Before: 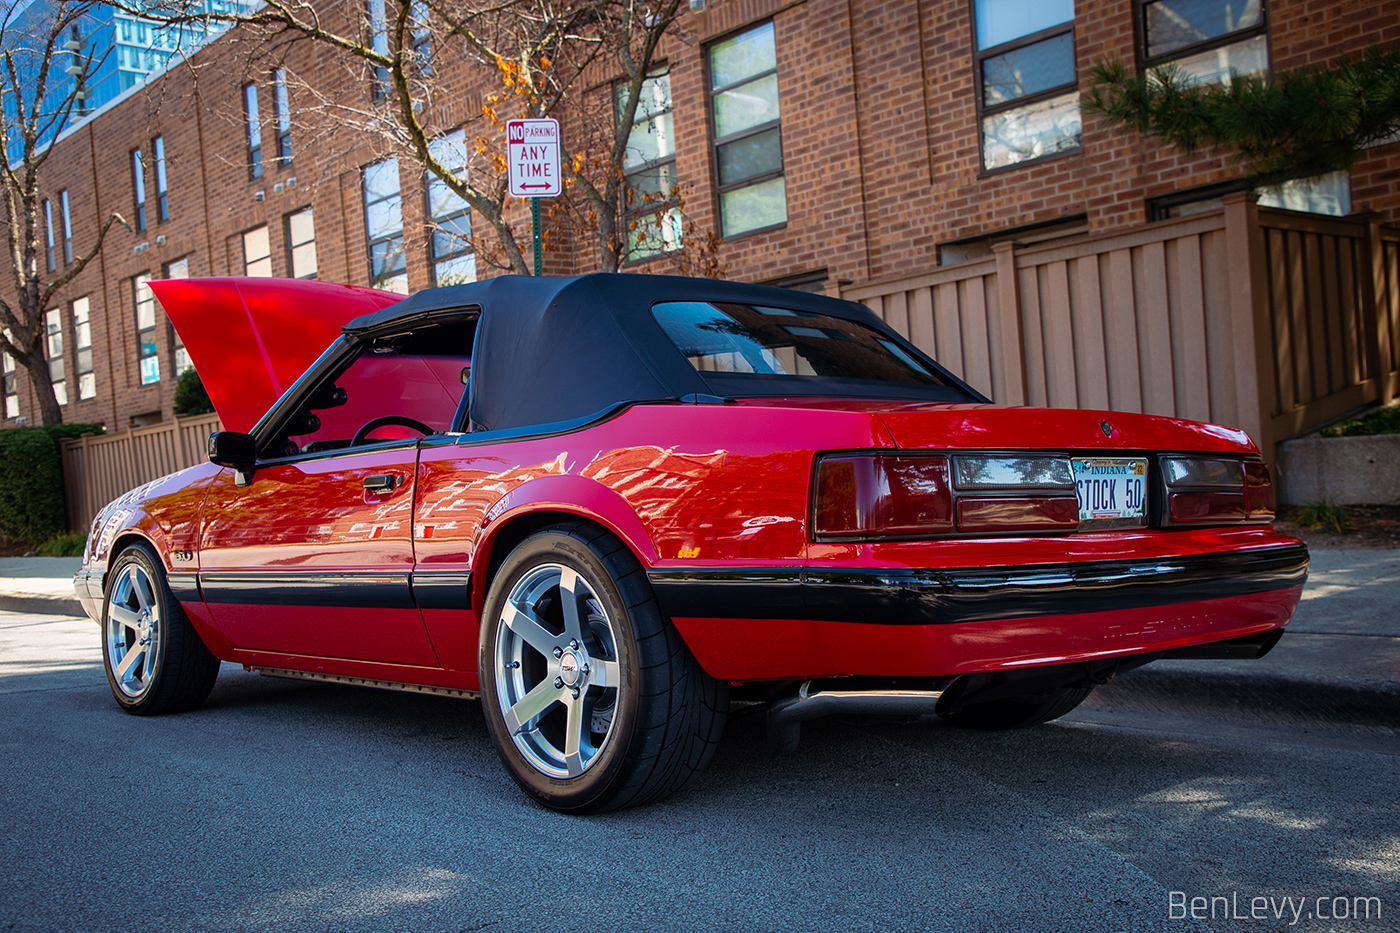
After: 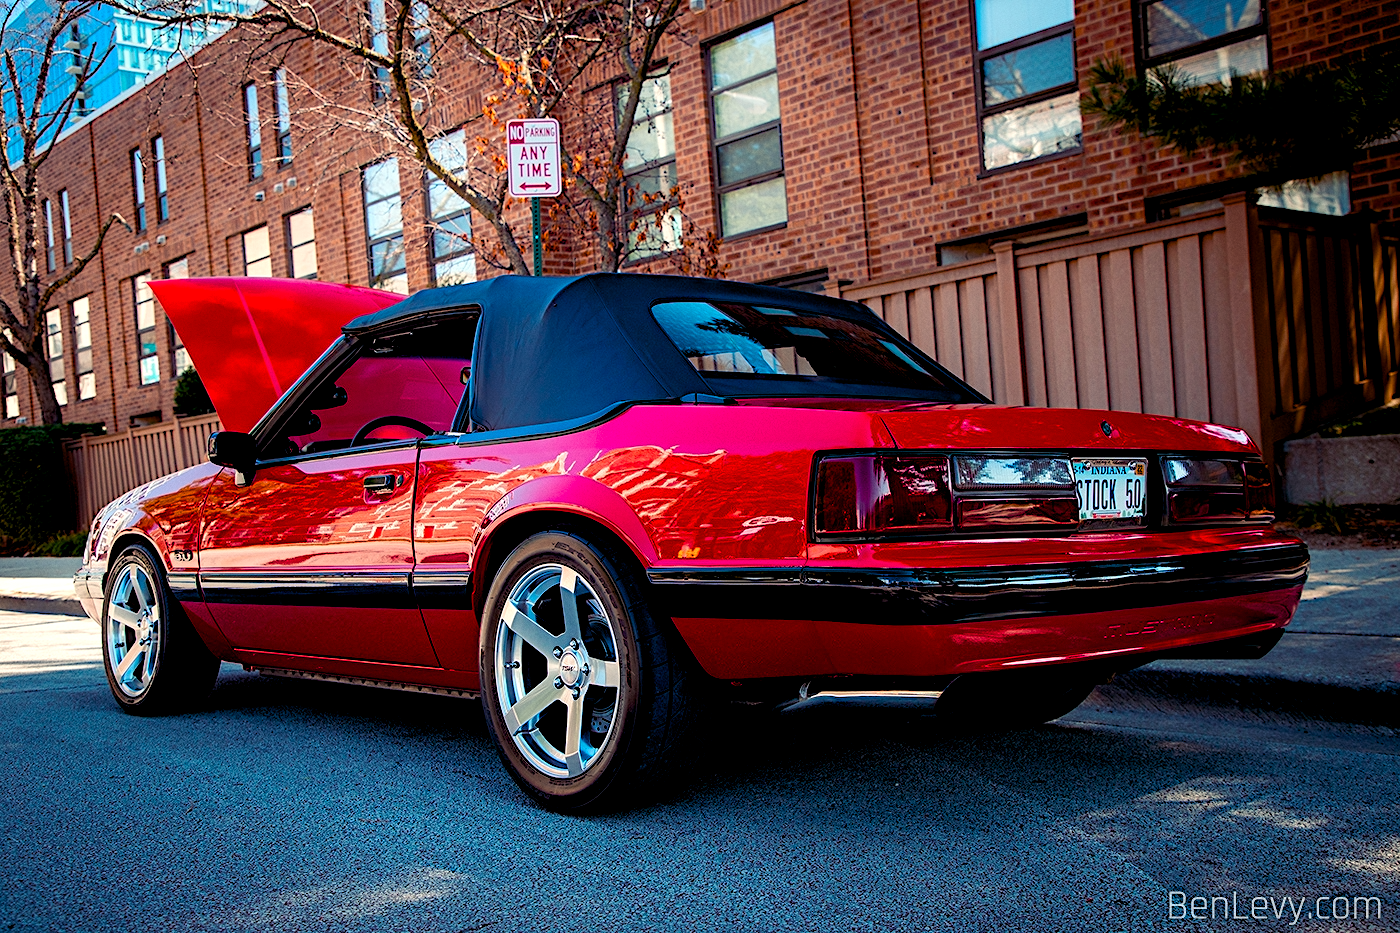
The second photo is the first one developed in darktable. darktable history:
haze removal: strength -0.05
contrast equalizer "negative clarity": octaves 7, y [[0.6 ×6], [0.55 ×6], [0 ×6], [0 ×6], [0 ×6]], mix -0.3
diffuse or sharpen "bloom 20%": radius span 32, 1st order speed 50%, 2nd order speed 50%, 3rd order speed 50%, 4th order speed 50% | blend: blend mode normal, opacity 20%; mask: uniform (no mask)
diffuse or sharpen "_builtin_sharpen demosaicing | AA filter": edge sensitivity 1, 1st order anisotropy 100%, 2nd order anisotropy 100%, 3rd order anisotropy 100%, 4th order anisotropy 100%, 1st order speed -25%, 2nd order speed -25%, 3rd order speed -25%, 4th order speed -25%
tone equalizer "_builtin_contrast tone curve | soft": -8 EV -0.417 EV, -7 EV -0.389 EV, -6 EV -0.333 EV, -5 EV -0.222 EV, -3 EV 0.222 EV, -2 EV 0.333 EV, -1 EV 0.389 EV, +0 EV 0.417 EV, edges refinement/feathering 500, mask exposure compensation -1.57 EV, preserve details no
color balance rgb "creative | pacific": shadows lift › chroma 3%, shadows lift › hue 280.8°, power › hue 330°, highlights gain › chroma 3%, highlights gain › hue 75.6°, global offset › luminance -1%, perceptual saturation grading › global saturation 20%, perceptual saturation grading › highlights -25%, perceptual saturation grading › shadows 50%, global vibrance 20%
color equalizer "creative | pacific": saturation › orange 1.03, saturation › yellow 0.883, saturation › green 0.883, saturation › blue 1.08, saturation › magenta 1.05, hue › orange -4.88, hue › green 8.78, brightness › red 1.06, brightness › orange 1.08, brightness › yellow 0.916, brightness › green 0.916, brightness › cyan 1.04, brightness › blue 1.12, brightness › magenta 1.07
rgb primaries "creative | pacific": red hue -0.042, red purity 1.1, green hue 0.047, green purity 1.12, blue hue -0.089, blue purity 0.88
grain: coarseness 0.09 ISO, strength 10% | blend: blend mode normal, opacity 100%; mask: uniform (no mask)
